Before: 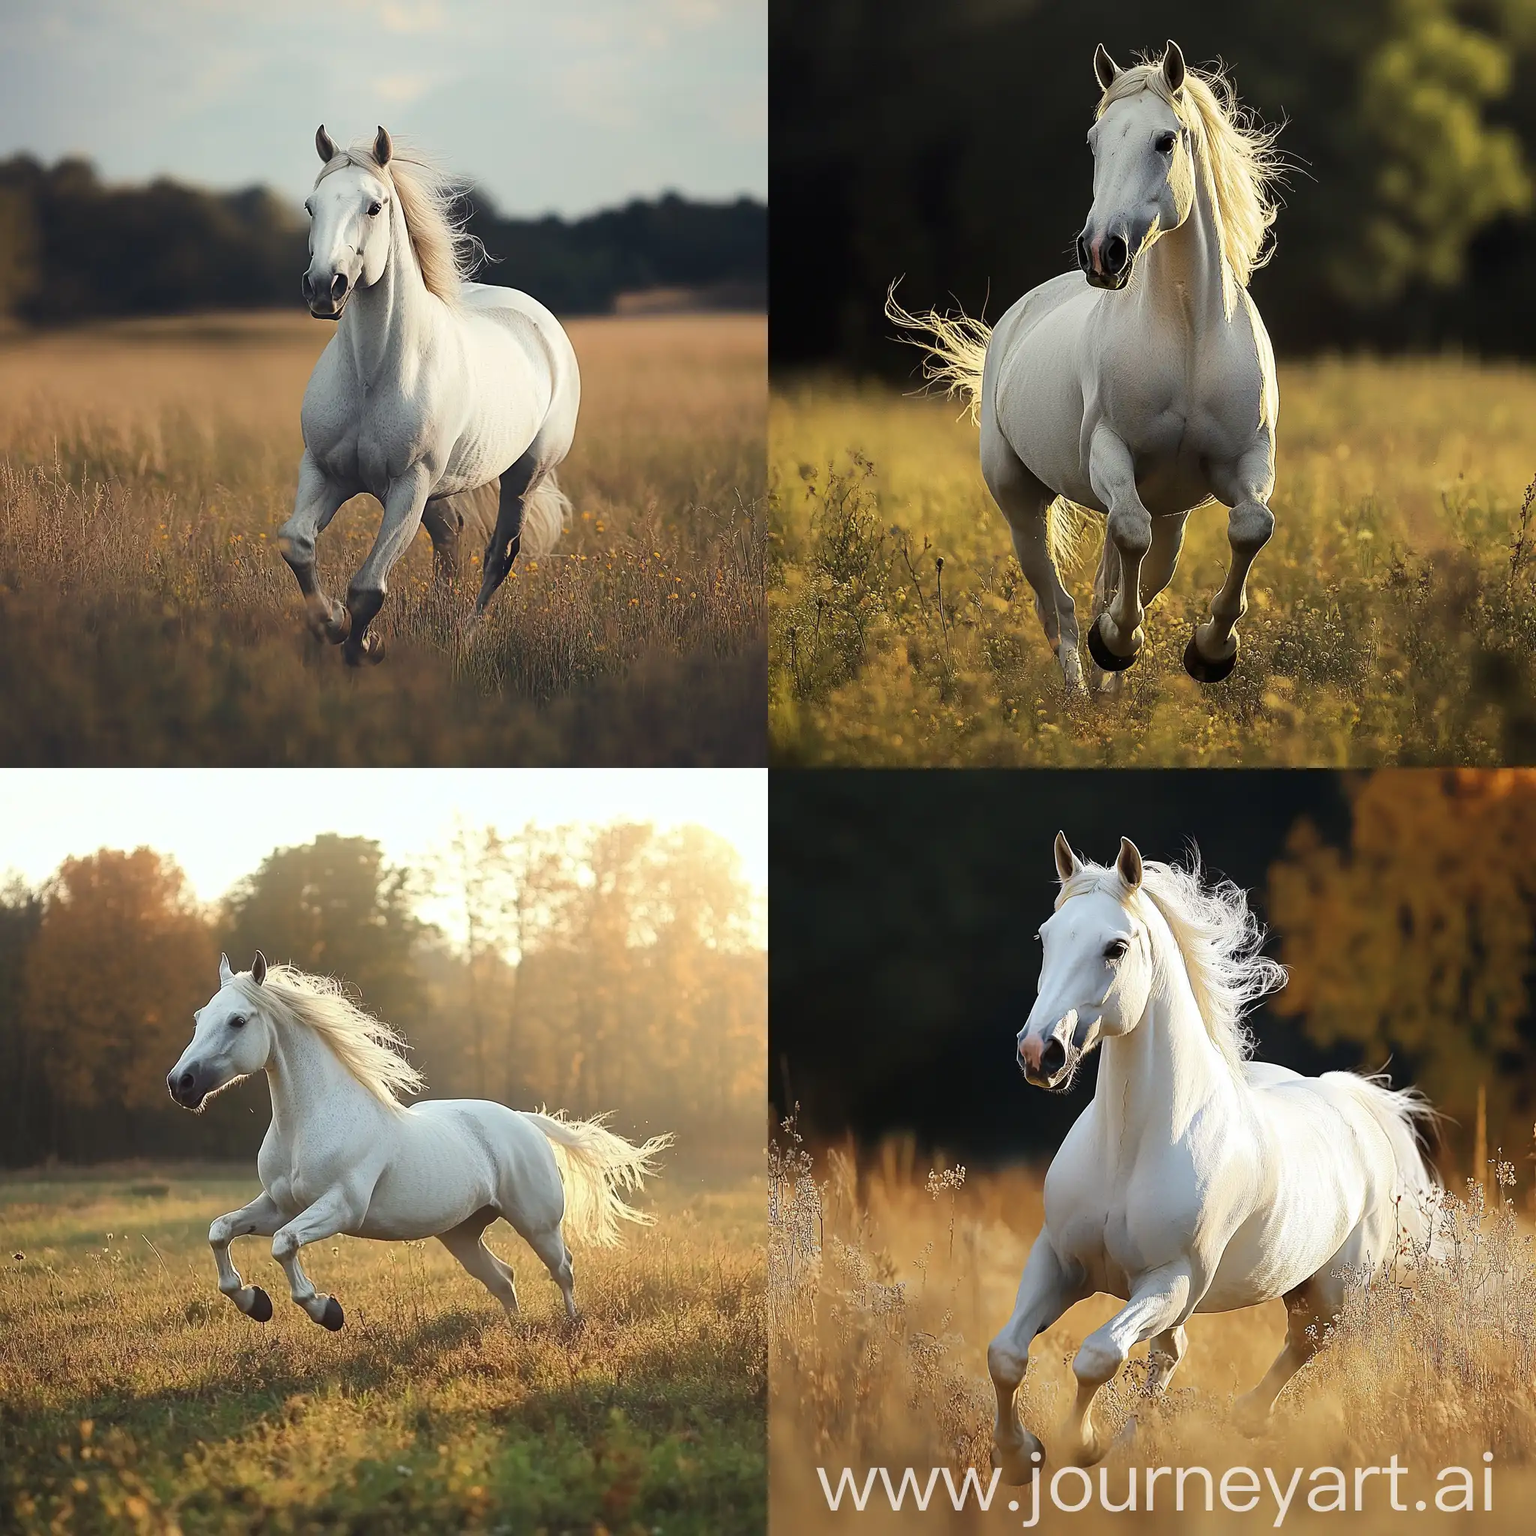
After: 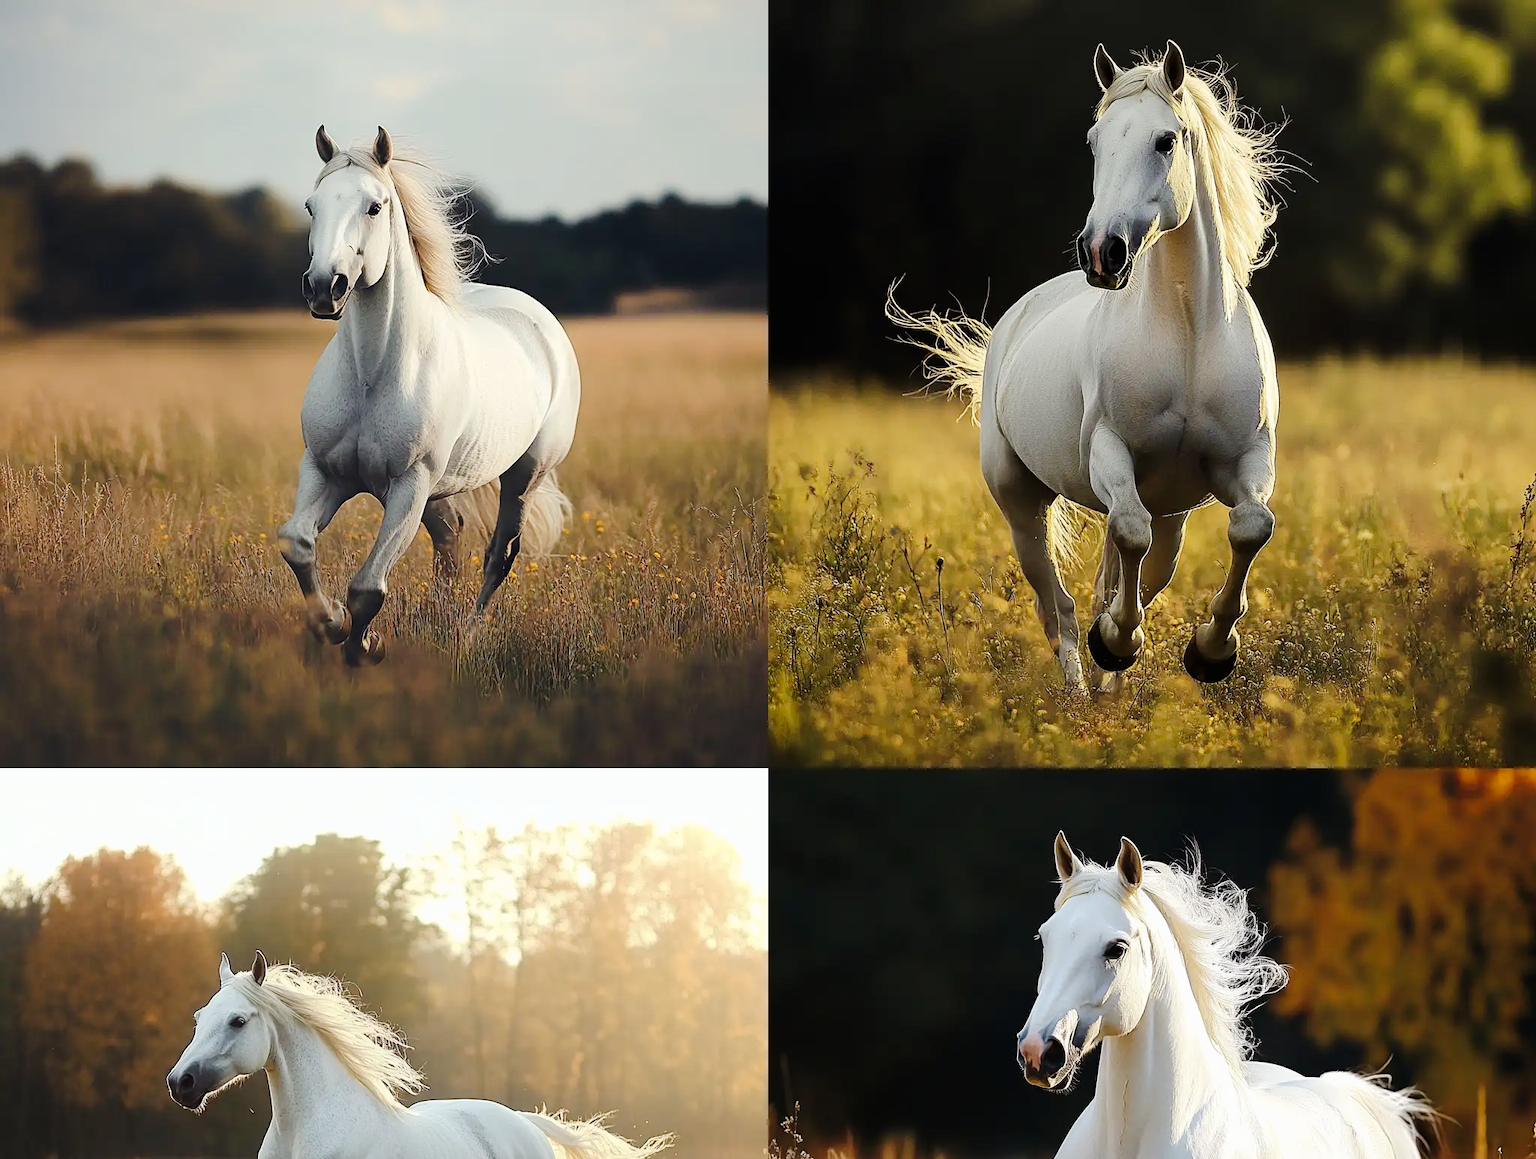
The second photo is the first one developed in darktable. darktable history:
tone curve: curves: ch0 [(0, 0) (0.081, 0.044) (0.185, 0.145) (0.283, 0.273) (0.405, 0.449) (0.495, 0.554) (0.686, 0.743) (0.826, 0.853) (0.978, 0.988)]; ch1 [(0, 0) (0.147, 0.166) (0.321, 0.362) (0.371, 0.402) (0.423, 0.426) (0.479, 0.472) (0.505, 0.497) (0.521, 0.506) (0.551, 0.546) (0.586, 0.571) (0.625, 0.638) (0.68, 0.715) (1, 1)]; ch2 [(0, 0) (0.346, 0.378) (0.404, 0.427) (0.502, 0.498) (0.531, 0.517) (0.547, 0.526) (0.582, 0.571) (0.629, 0.626) (0.717, 0.678) (1, 1)], preserve colors none
crop: bottom 24.472%
exposure: compensate exposure bias true, compensate highlight preservation false
tone equalizer: smoothing diameter 2.23%, edges refinement/feathering 24.35, mask exposure compensation -1.57 EV, filter diffusion 5
